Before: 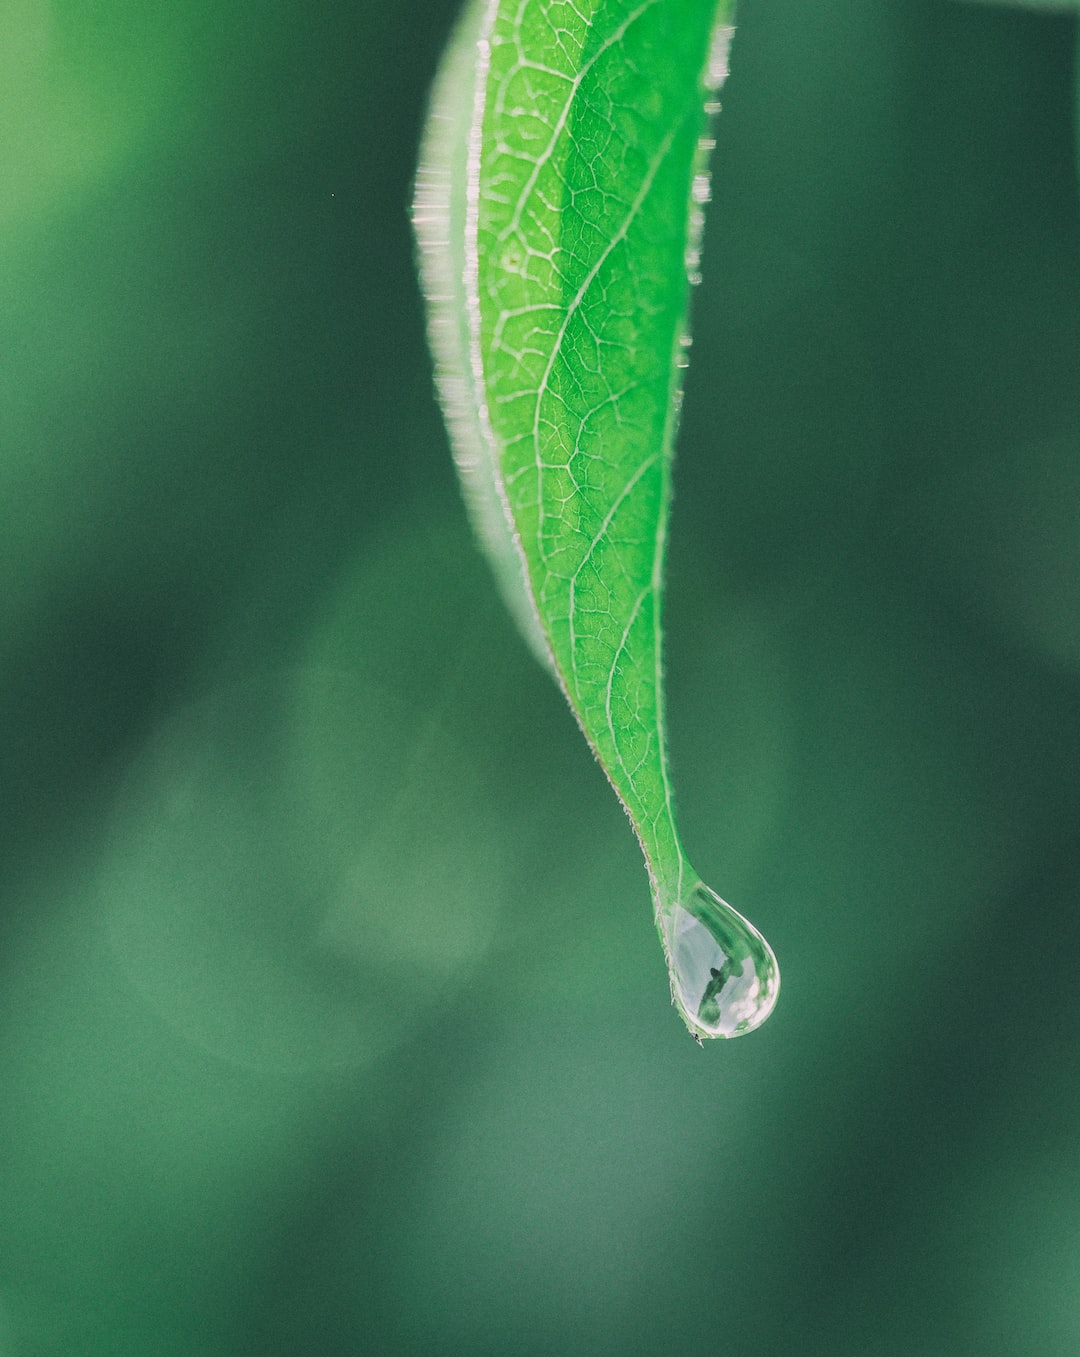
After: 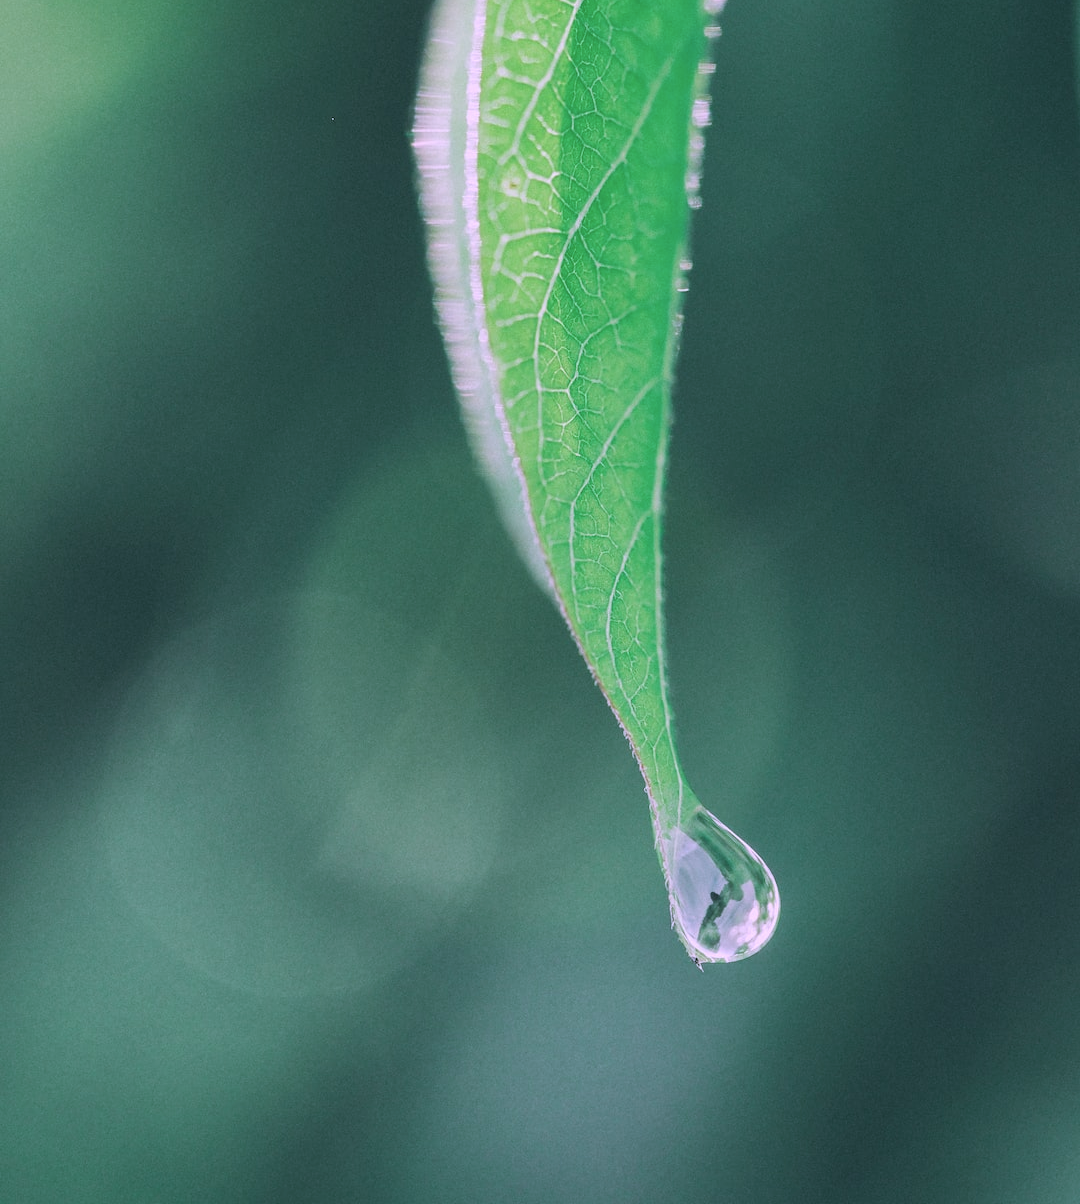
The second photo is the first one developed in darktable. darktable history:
color correction: highlights a* 15.03, highlights b* -25.07
crop and rotate: top 5.609%, bottom 5.609%
